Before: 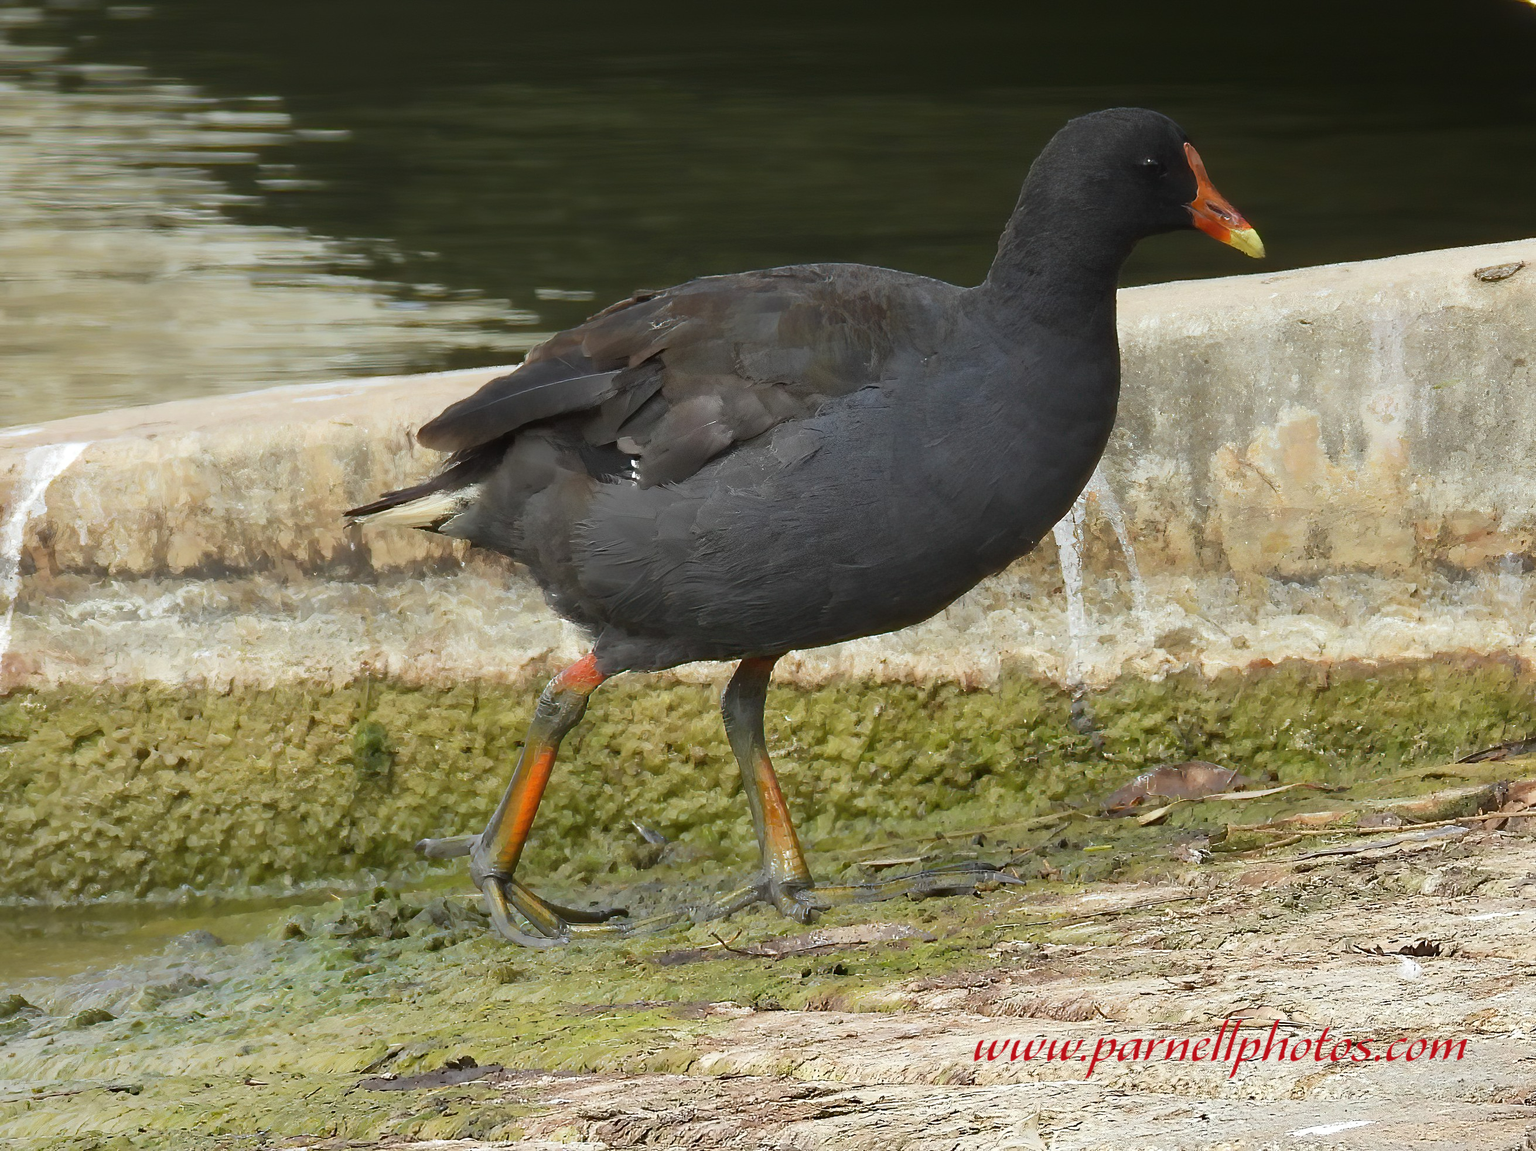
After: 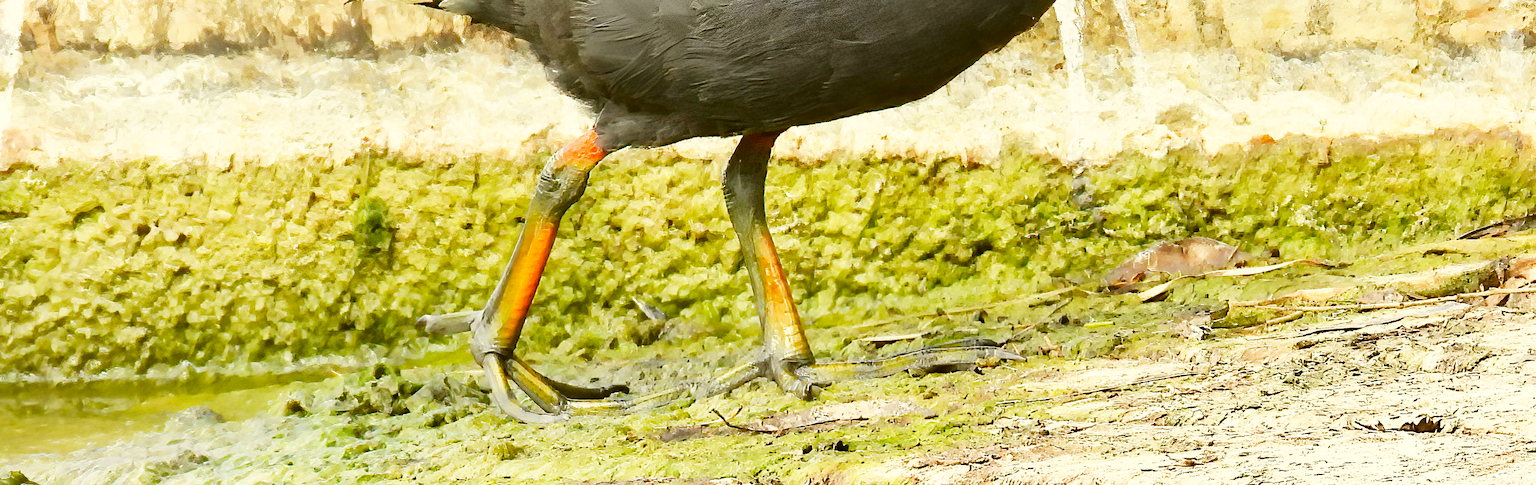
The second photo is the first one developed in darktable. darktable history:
color correction: highlights a* -1.43, highlights b* 10.12, shadows a* 0.395, shadows b* 19.35
base curve: curves: ch0 [(0, 0) (0.007, 0.004) (0.027, 0.03) (0.046, 0.07) (0.207, 0.54) (0.442, 0.872) (0.673, 0.972) (1, 1)], preserve colors none
crop: top 45.551%, bottom 12.262%
